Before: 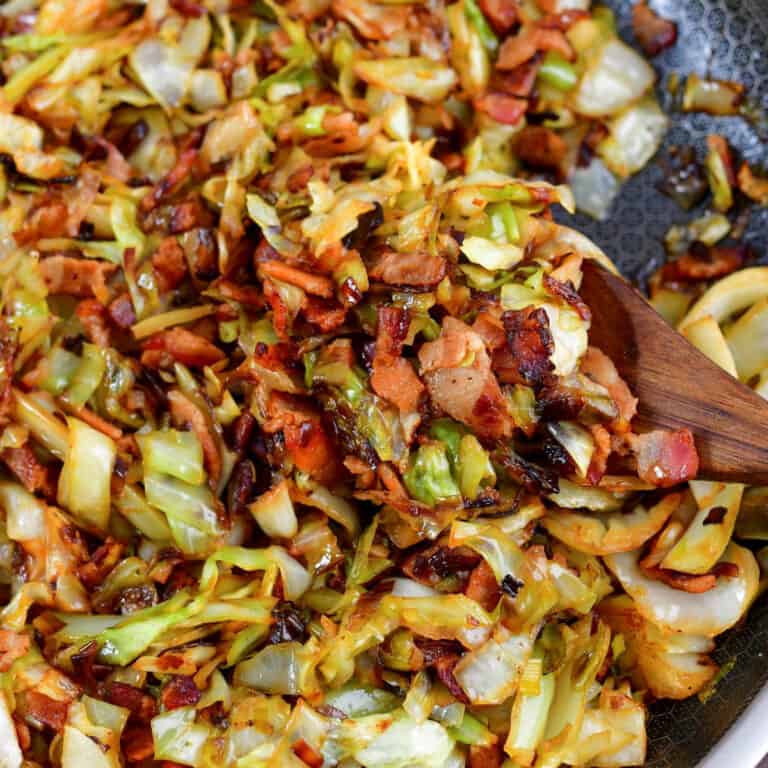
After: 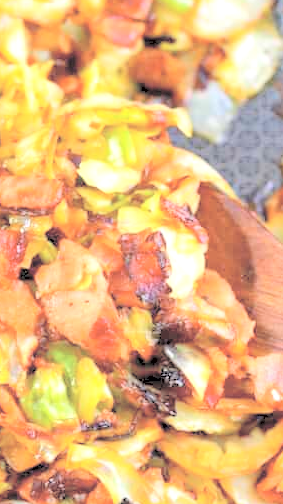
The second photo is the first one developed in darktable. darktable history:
local contrast: mode bilateral grid, contrast 20, coarseness 50, detail 120%, midtone range 0.2
exposure: black level correction 0.001, exposure 0.5 EV, compensate exposure bias true, compensate highlight preservation false
tone equalizer: on, module defaults
crop and rotate: left 49.936%, top 10.094%, right 13.136%, bottom 24.256%
contrast brightness saturation: brightness 1
